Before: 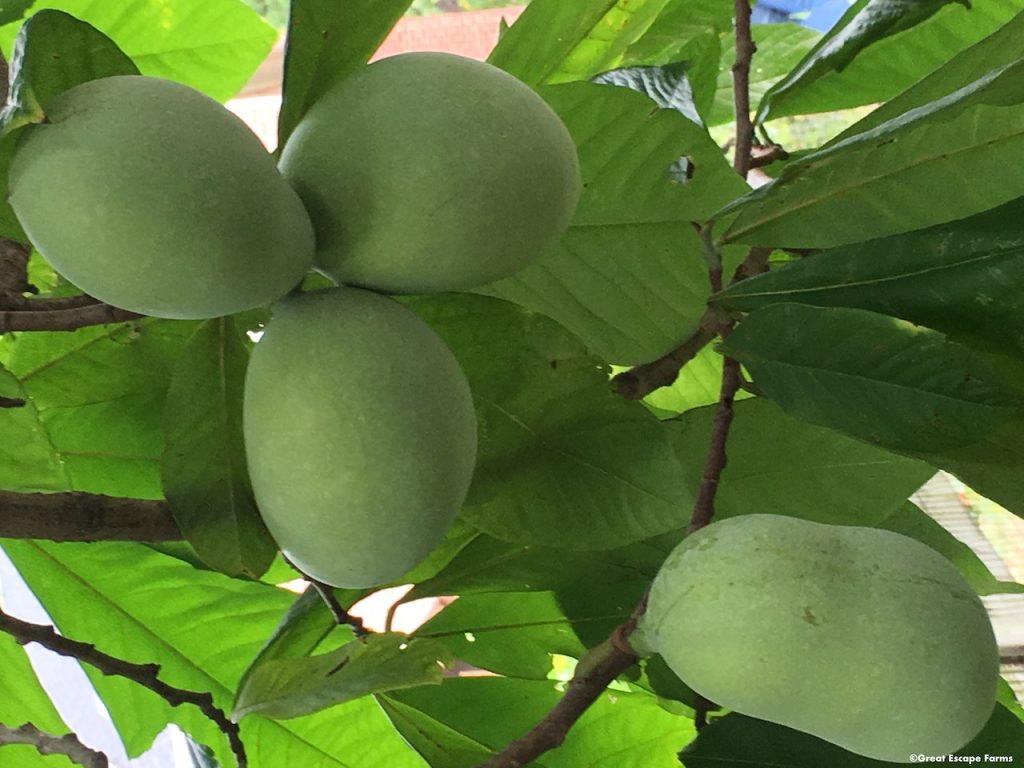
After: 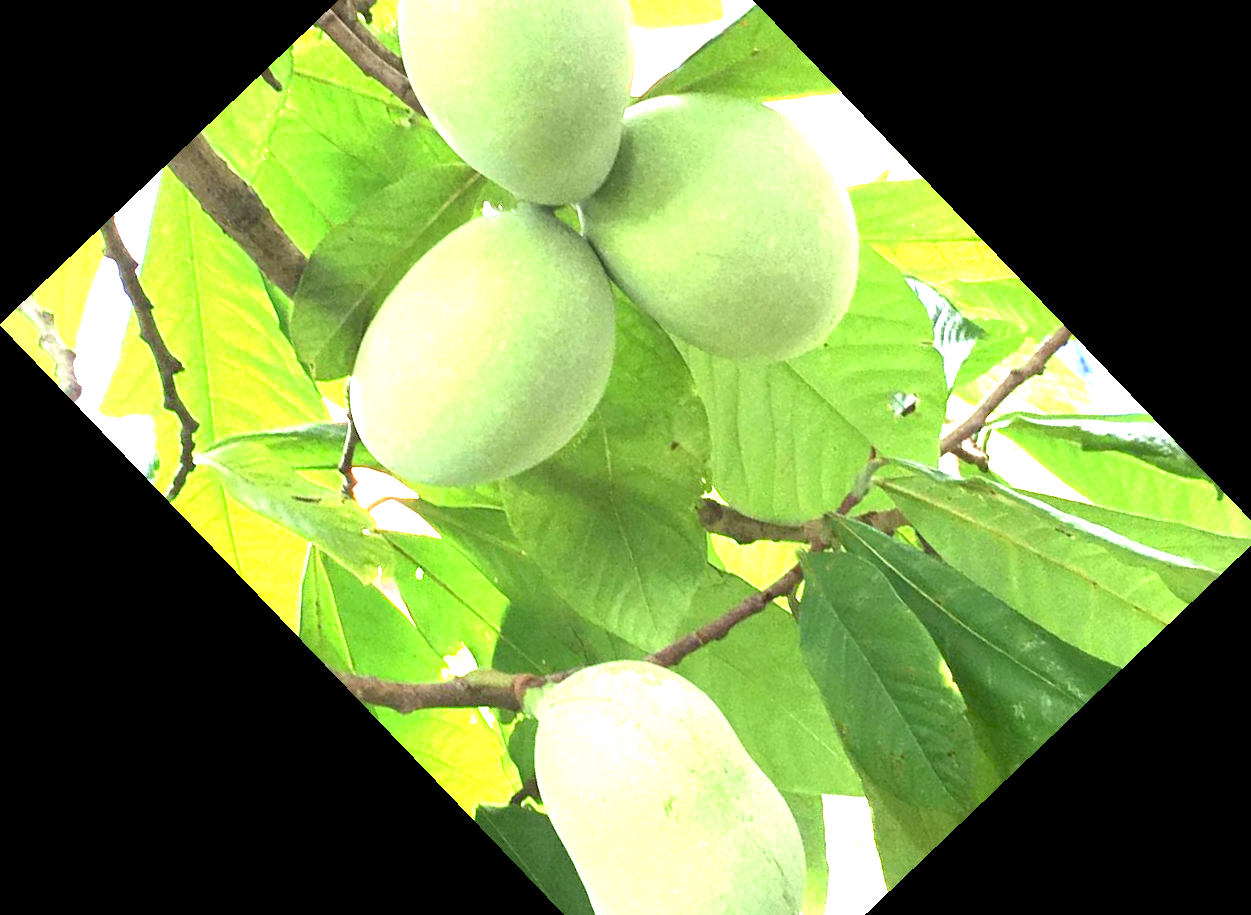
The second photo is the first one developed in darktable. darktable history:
exposure: black level correction 0.001, exposure 2.607 EV, compensate exposure bias true, compensate highlight preservation false
crop and rotate: angle -46.26°, top 16.234%, right 0.912%, bottom 11.704%
tone equalizer: on, module defaults
vignetting: fall-off start 91.19%
